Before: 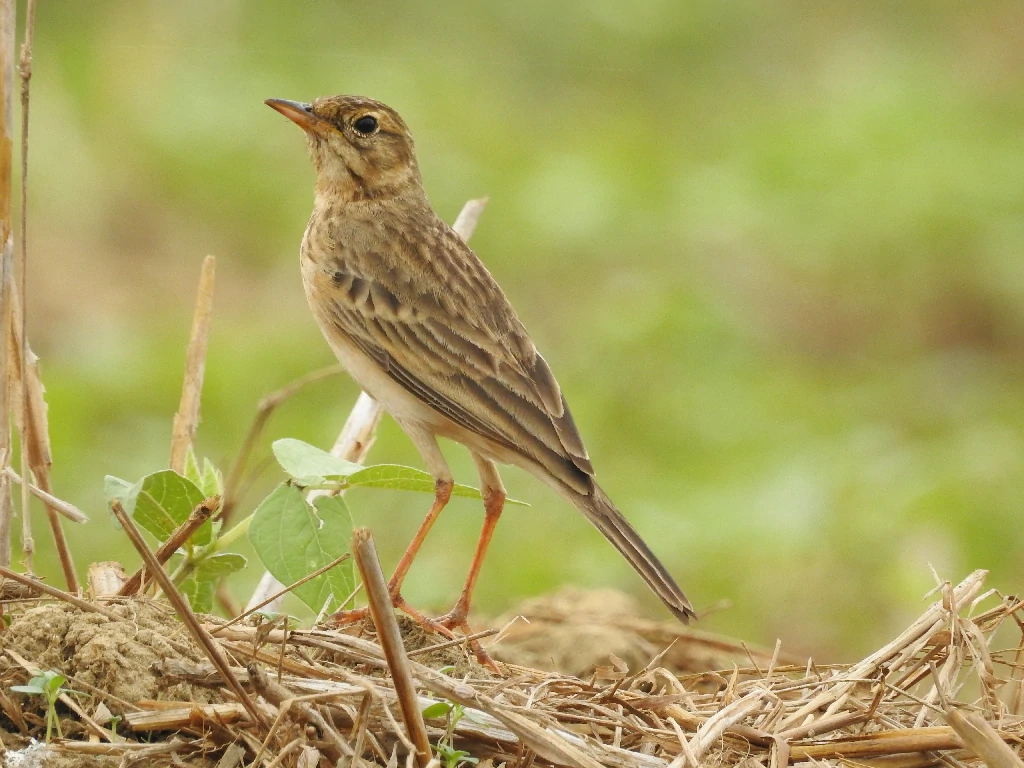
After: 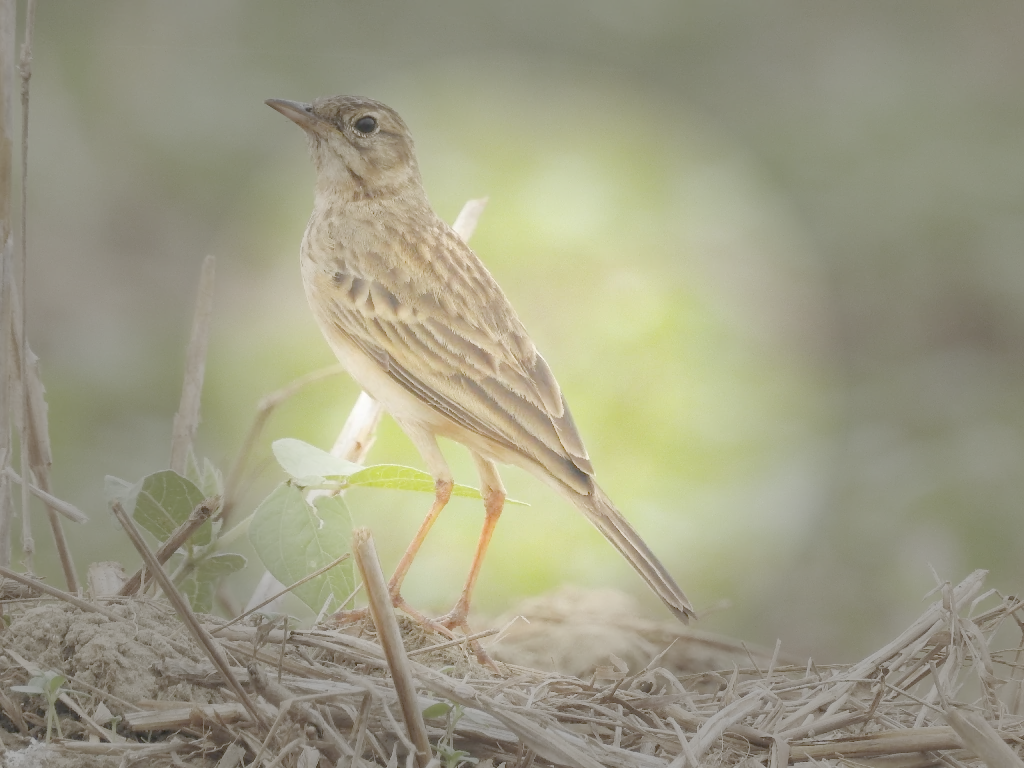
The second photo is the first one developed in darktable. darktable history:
vignetting: fall-off start 31.28%, fall-off radius 34.64%, brightness -0.575
